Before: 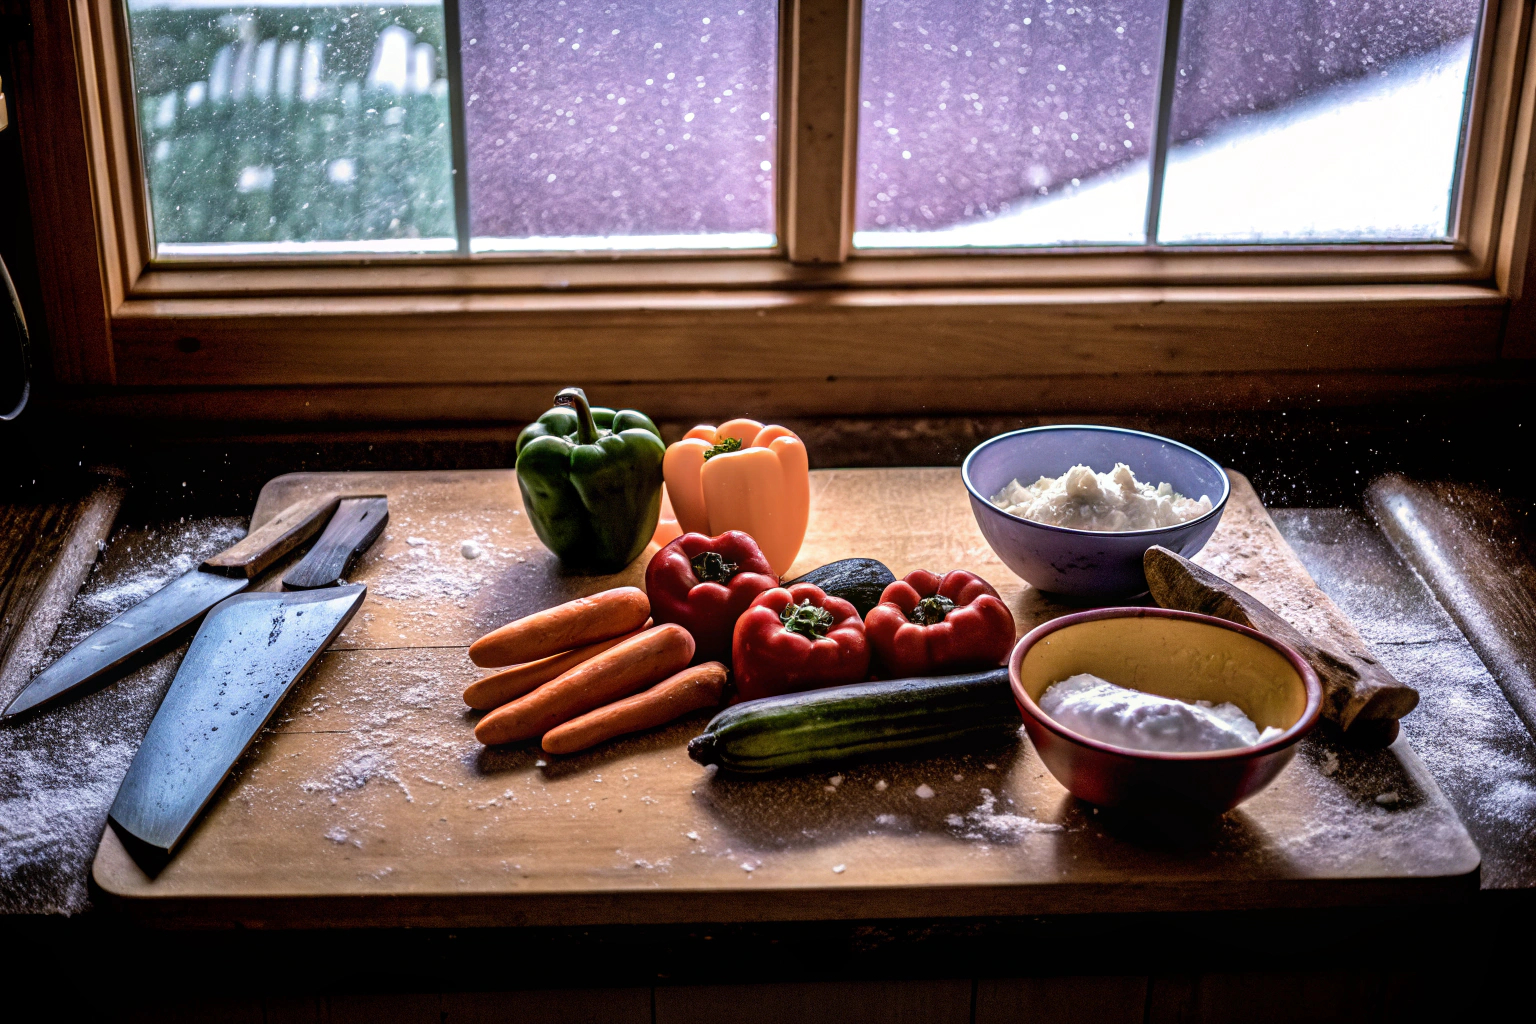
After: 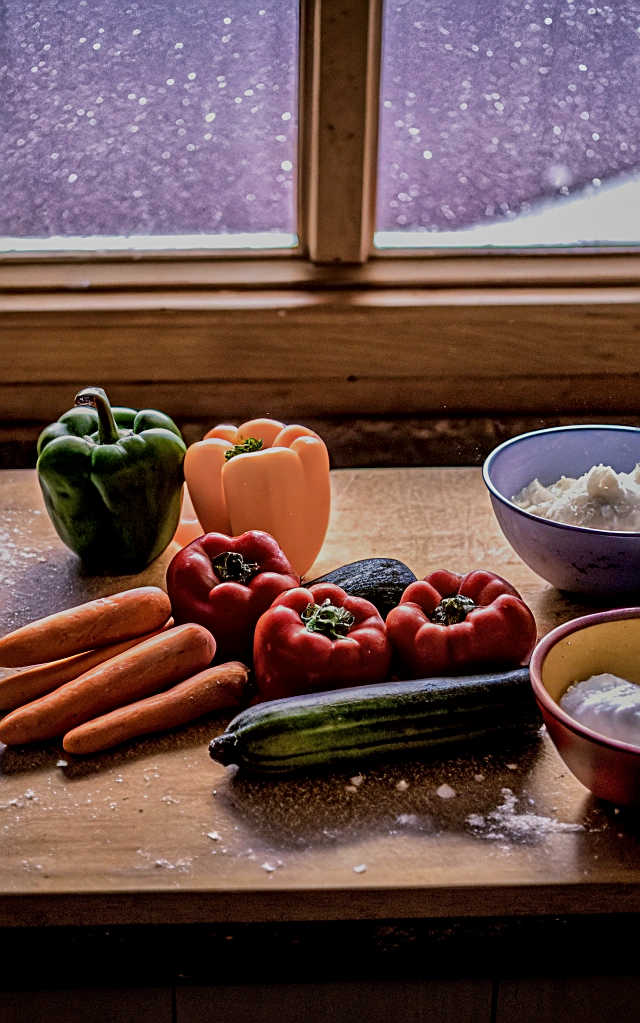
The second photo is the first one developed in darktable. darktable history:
crop: left 31.229%, right 27.105%
local contrast: mode bilateral grid, contrast 20, coarseness 50, detail 132%, midtone range 0.2
sharpen: on, module defaults
tone equalizer: -8 EV -0.002 EV, -7 EV 0.005 EV, -6 EV -0.008 EV, -5 EV 0.007 EV, -4 EV -0.042 EV, -3 EV -0.233 EV, -2 EV -0.662 EV, -1 EV -0.983 EV, +0 EV -0.969 EV, smoothing diameter 2%, edges refinement/feathering 20, mask exposure compensation -1.57 EV, filter diffusion 5
